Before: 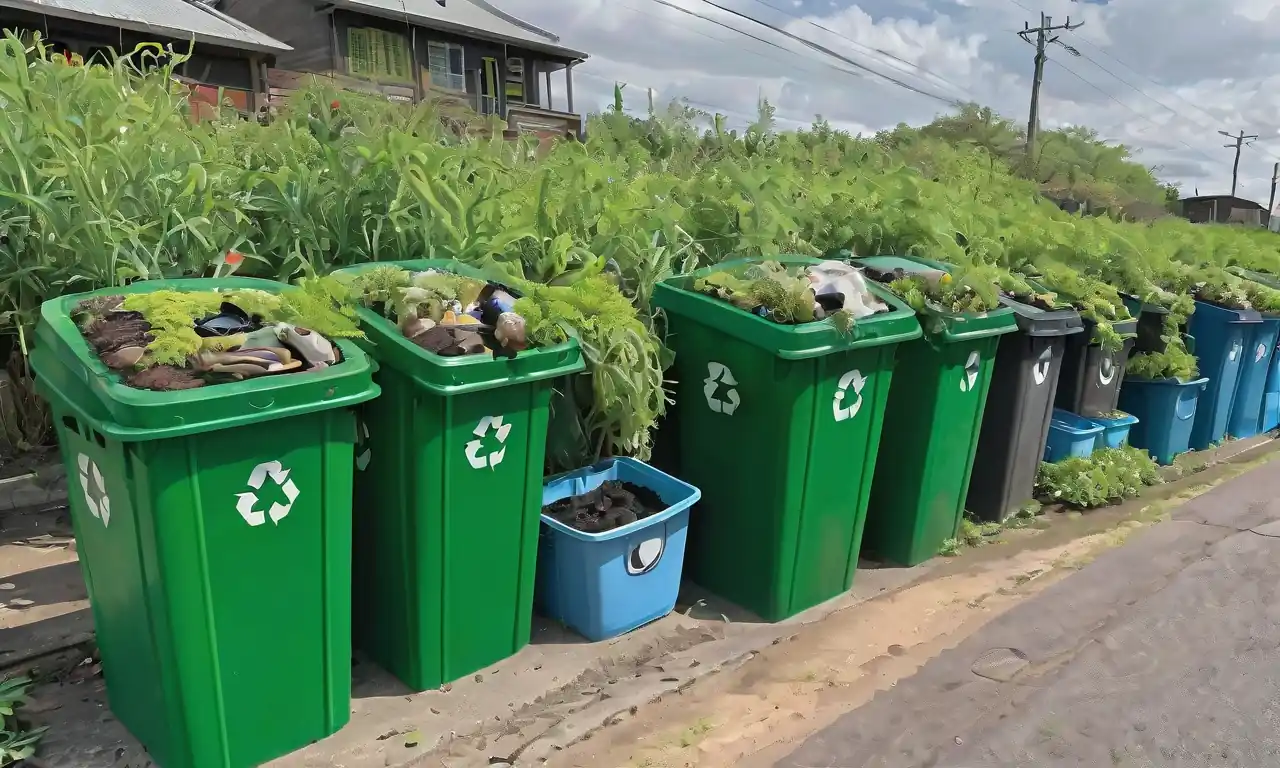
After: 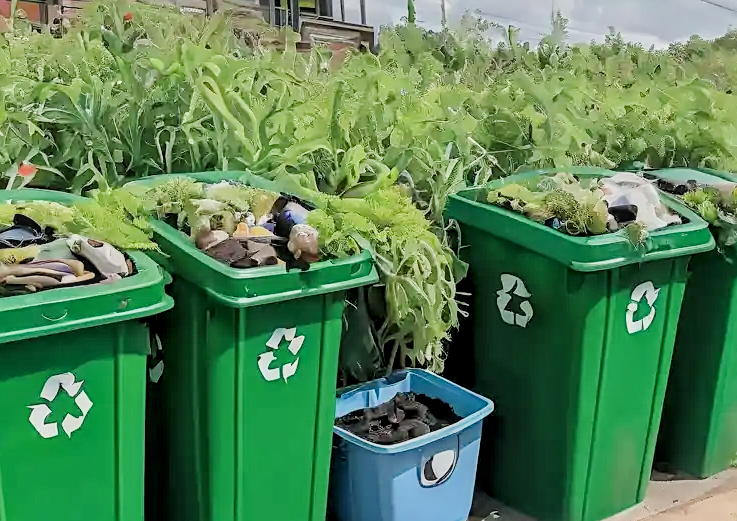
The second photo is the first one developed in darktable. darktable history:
crop: left 16.215%, top 11.497%, right 26.176%, bottom 20.592%
exposure: black level correction 0, exposure 0.702 EV, compensate highlight preservation false
contrast equalizer: octaves 7, y [[0.5, 0.5, 0.468, 0.5, 0.5, 0.5], [0.5 ×6], [0.5 ×6], [0 ×6], [0 ×6]], mix -0.32
sharpen: on, module defaults
local contrast: highlights 61%, detail 143%, midtone range 0.427
shadows and highlights: shadows 25.2, highlights -25.84, highlights color adjustment 33.09%
filmic rgb: black relative exposure -6.94 EV, white relative exposure 5.64 EV, threshold 5.97 EV, hardness 2.86, enable highlight reconstruction true
